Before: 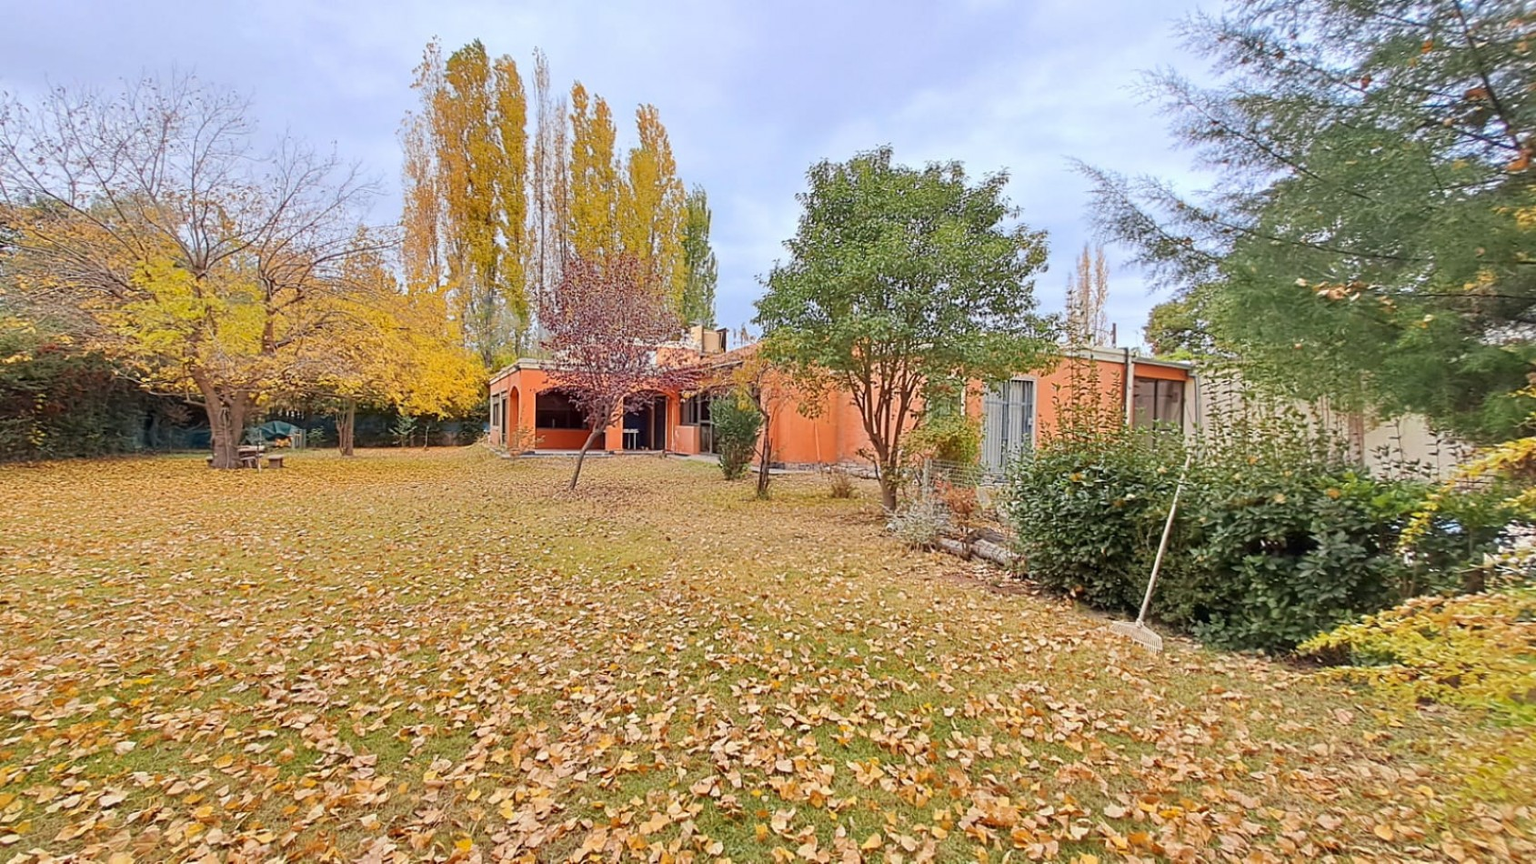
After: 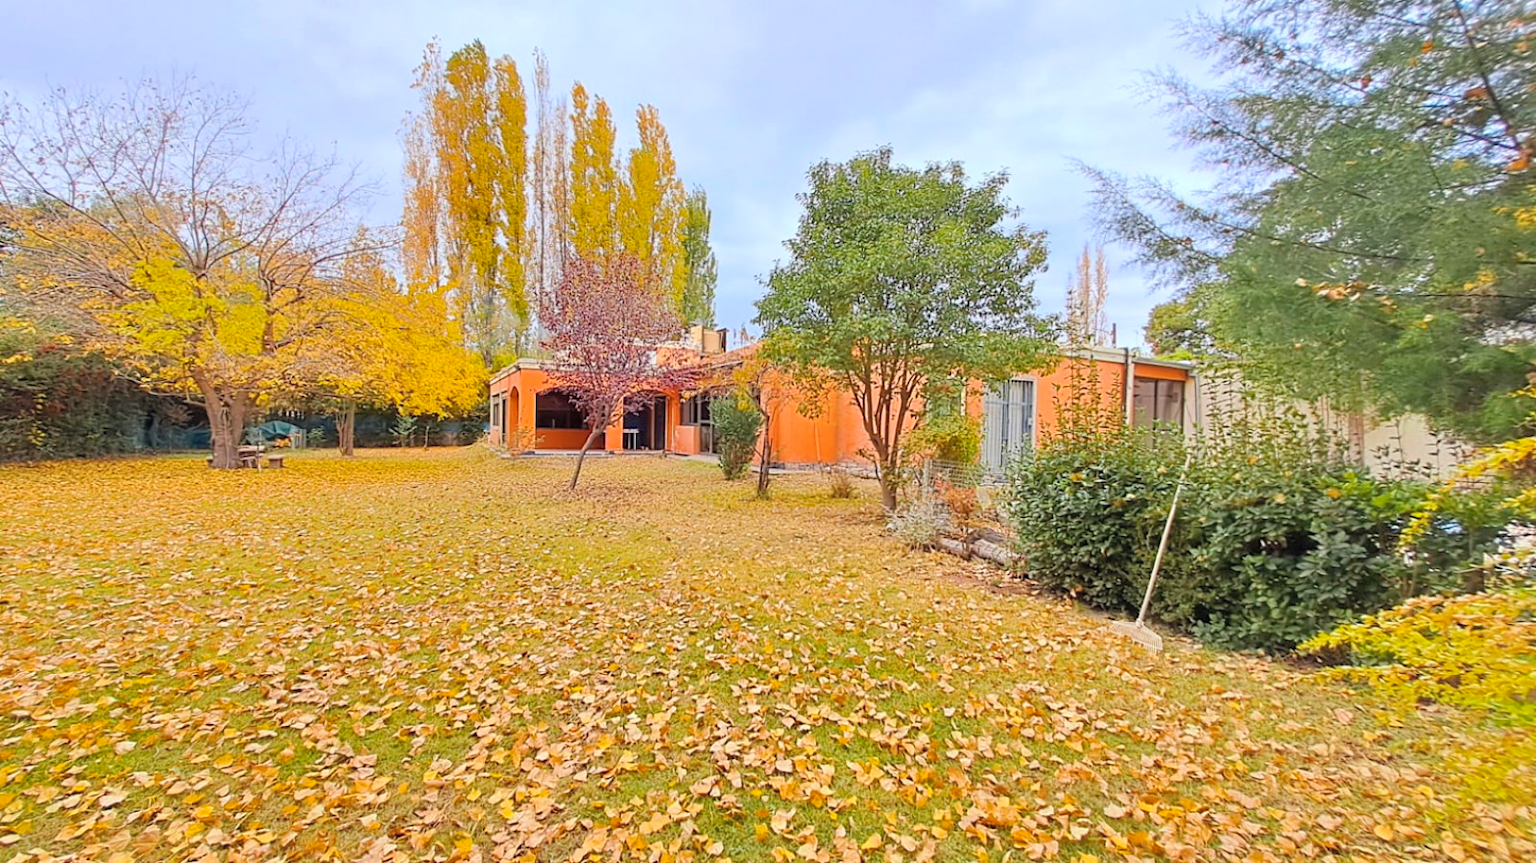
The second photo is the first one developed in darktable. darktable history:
contrast brightness saturation: brightness 0.144
color balance rgb: shadows lift › luminance -10.032%, perceptual saturation grading › global saturation 30.278%, global vibrance 9.179%
